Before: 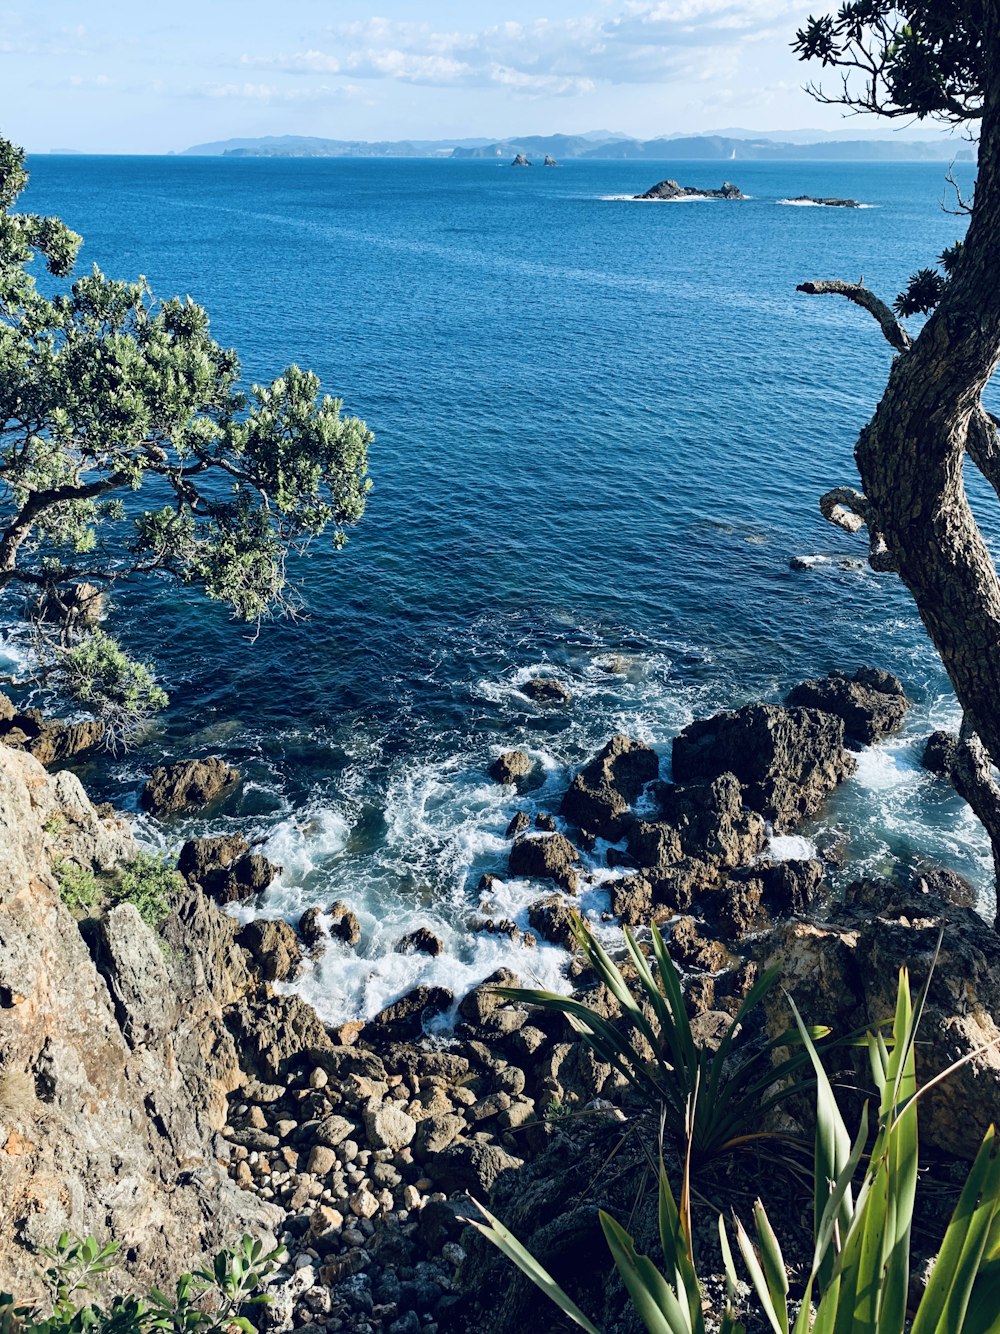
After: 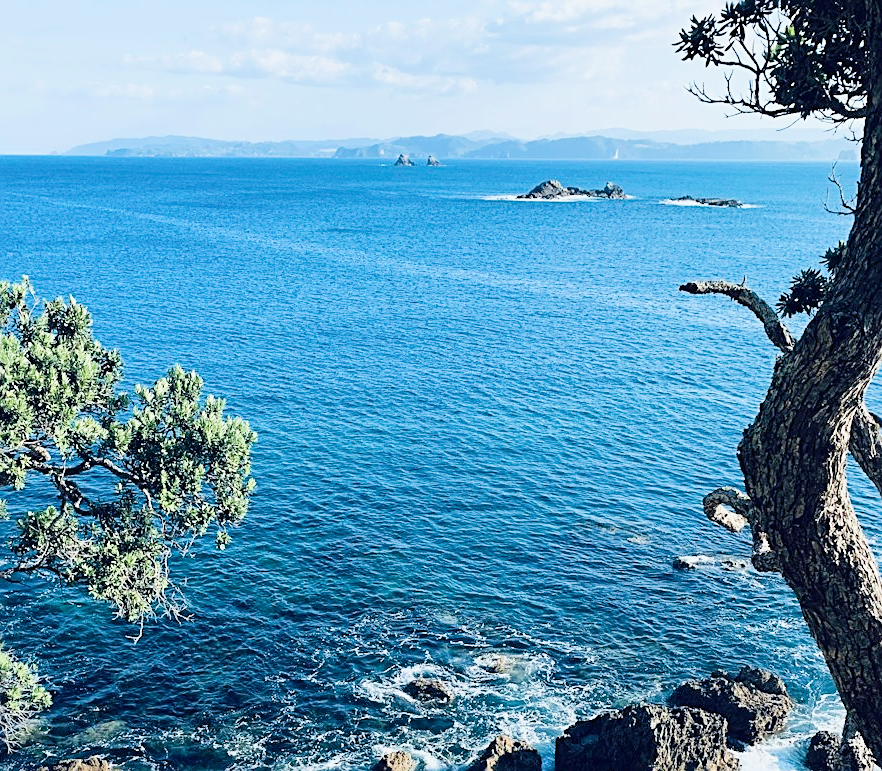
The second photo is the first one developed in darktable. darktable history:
crop and rotate: left 11.739%, bottom 42.155%
sharpen: on, module defaults
shadows and highlights: shadows 12.47, white point adjustment 1.13, highlights -0.545, soften with gaussian
exposure: black level correction 0, exposure 1.196 EV, compensate highlight preservation false
filmic rgb: black relative exposure -7.65 EV, white relative exposure 4.56 EV, hardness 3.61
